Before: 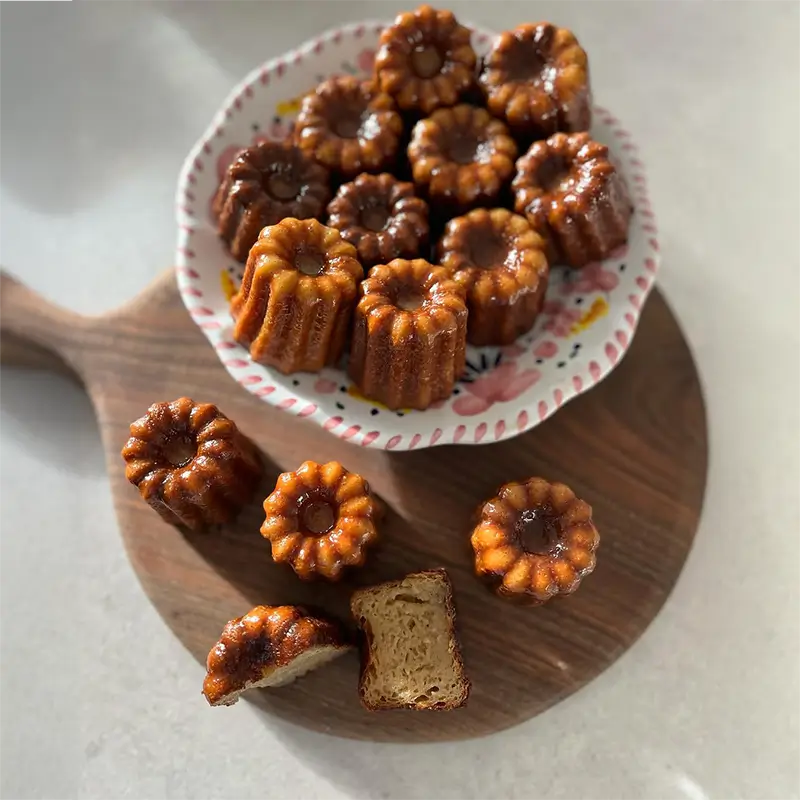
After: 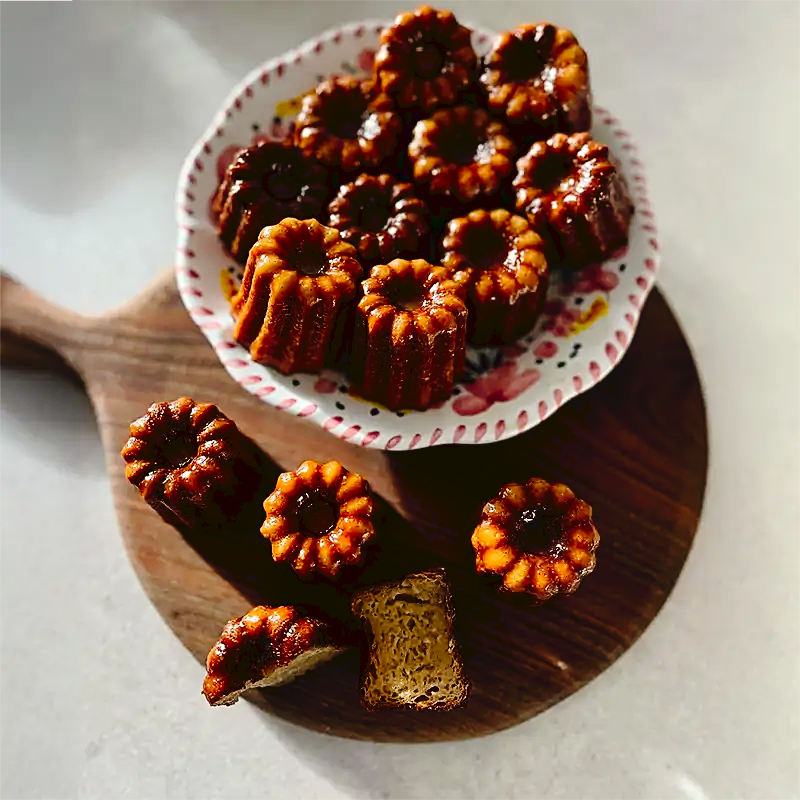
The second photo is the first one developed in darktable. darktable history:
tone curve: curves: ch0 [(0, 0) (0.003, 0.048) (0.011, 0.048) (0.025, 0.048) (0.044, 0.049) (0.069, 0.048) (0.1, 0.052) (0.136, 0.071) (0.177, 0.109) (0.224, 0.157) (0.277, 0.233) (0.335, 0.32) (0.399, 0.404) (0.468, 0.496) (0.543, 0.582) (0.623, 0.653) (0.709, 0.738) (0.801, 0.811) (0.898, 0.895) (1, 1)], preserve colors none
contrast brightness saturation: contrast 0.19, brightness -0.11, saturation 0.21
sharpen: on, module defaults
